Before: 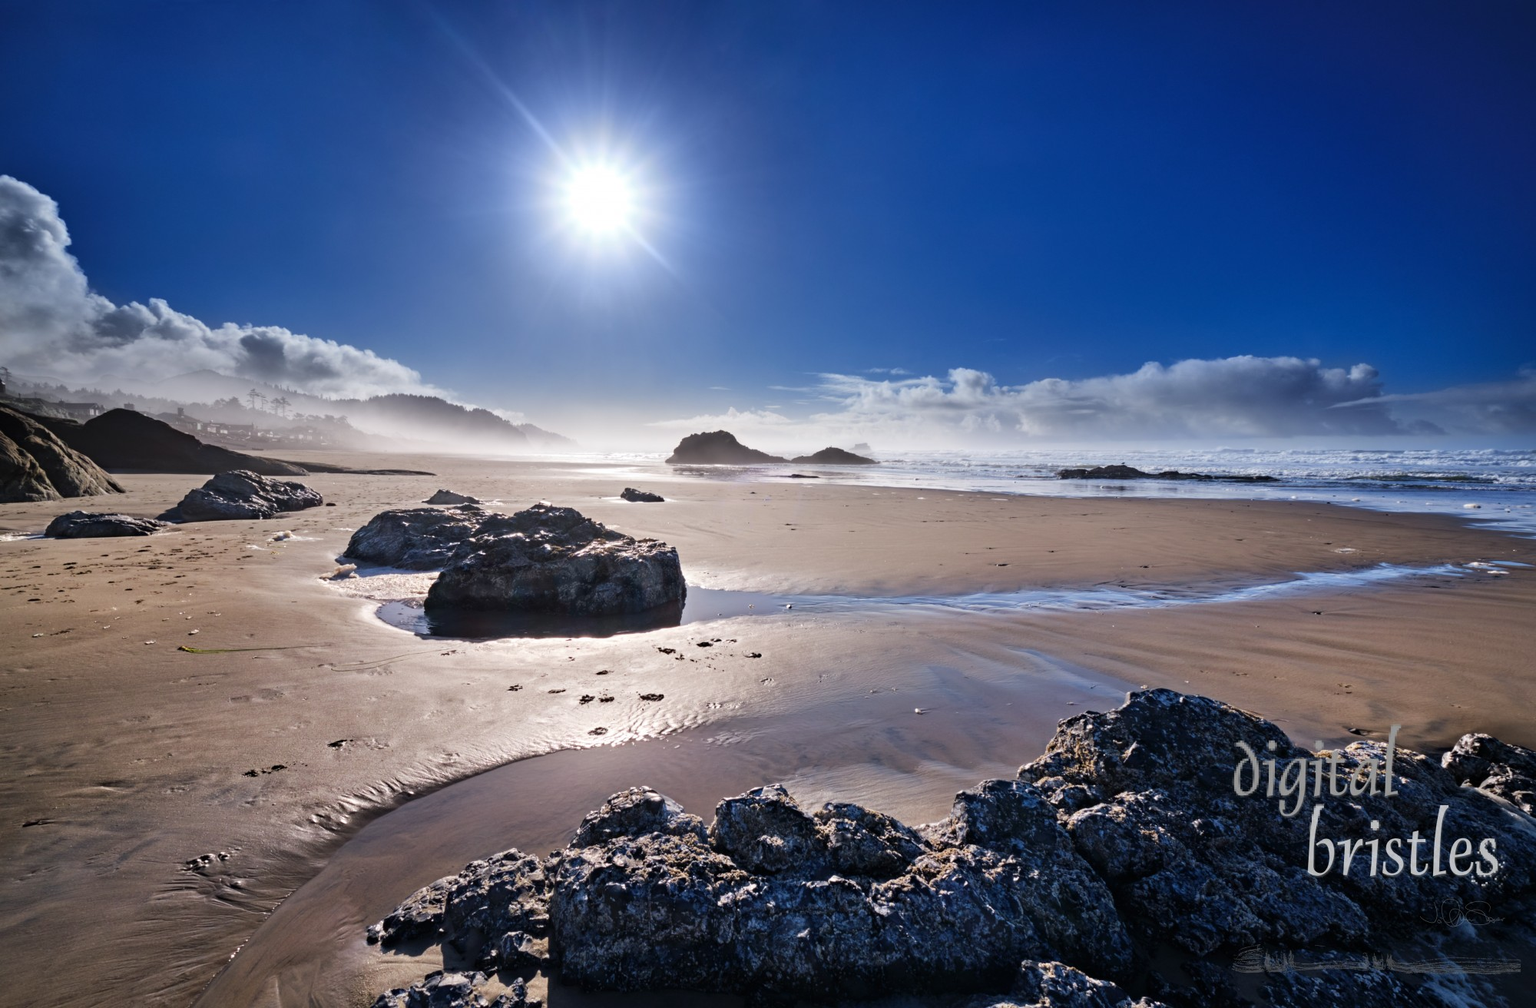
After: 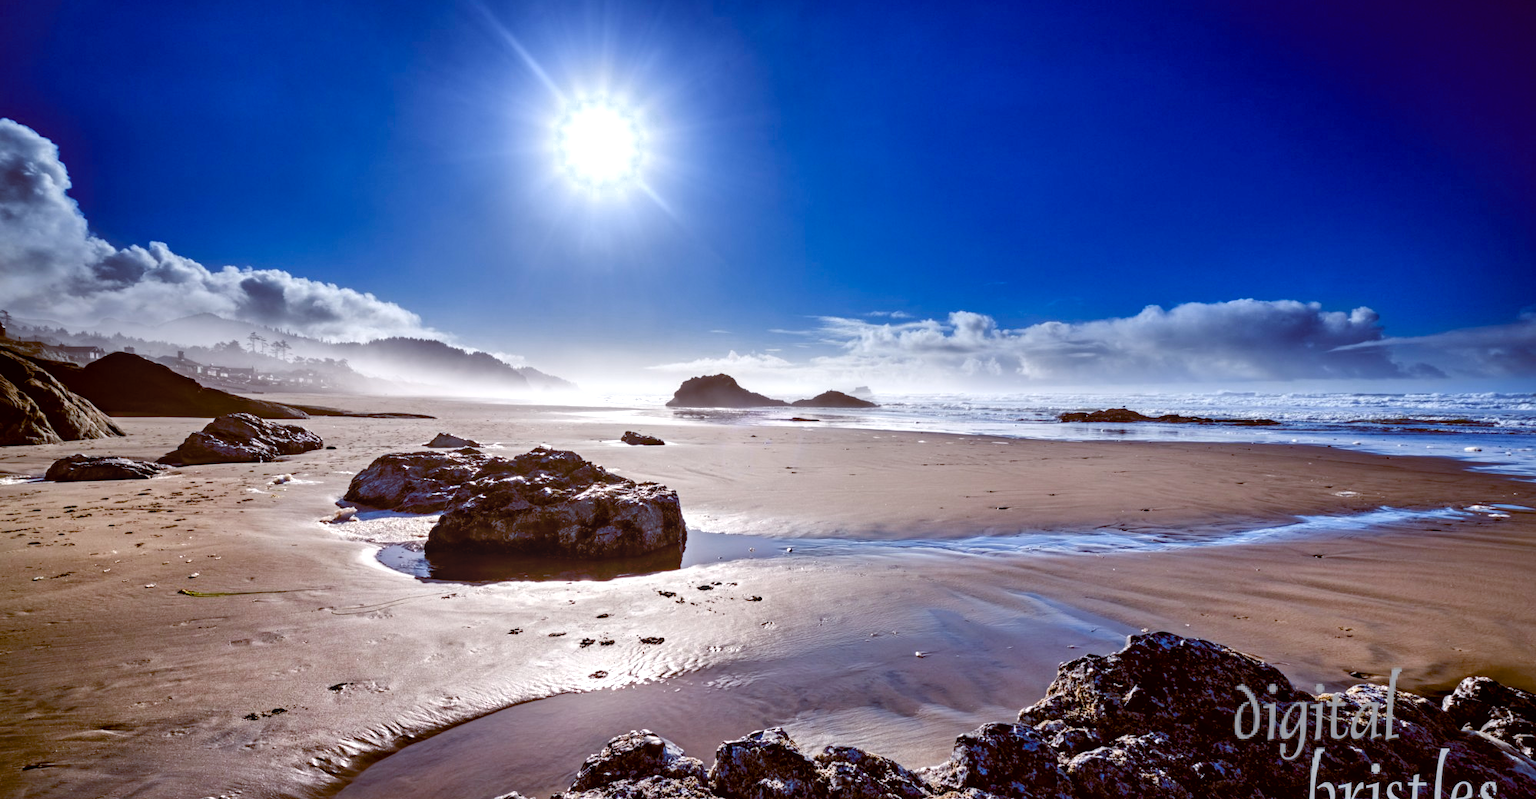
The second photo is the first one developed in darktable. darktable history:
tone equalizer: -8 EV -0.417 EV, -7 EV -0.389 EV, -6 EV -0.333 EV, -5 EV -0.222 EV, -3 EV 0.222 EV, -2 EV 0.333 EV, -1 EV 0.389 EV, +0 EV 0.417 EV, edges refinement/feathering 500, mask exposure compensation -1.57 EV, preserve details no
local contrast: on, module defaults
crop and rotate: top 5.667%, bottom 14.937%
color zones: curves: ch0 [(0.25, 0.5) (0.636, 0.25) (0.75, 0.5)]
exposure: exposure -0.151 EV, compensate highlight preservation false
color balance rgb: perceptual saturation grading › global saturation 20%, perceptual saturation grading › highlights -25%, perceptual saturation grading › shadows 50%
color balance: lift [1, 1.015, 1.004, 0.985], gamma [1, 0.958, 0.971, 1.042], gain [1, 0.956, 0.977, 1.044]
